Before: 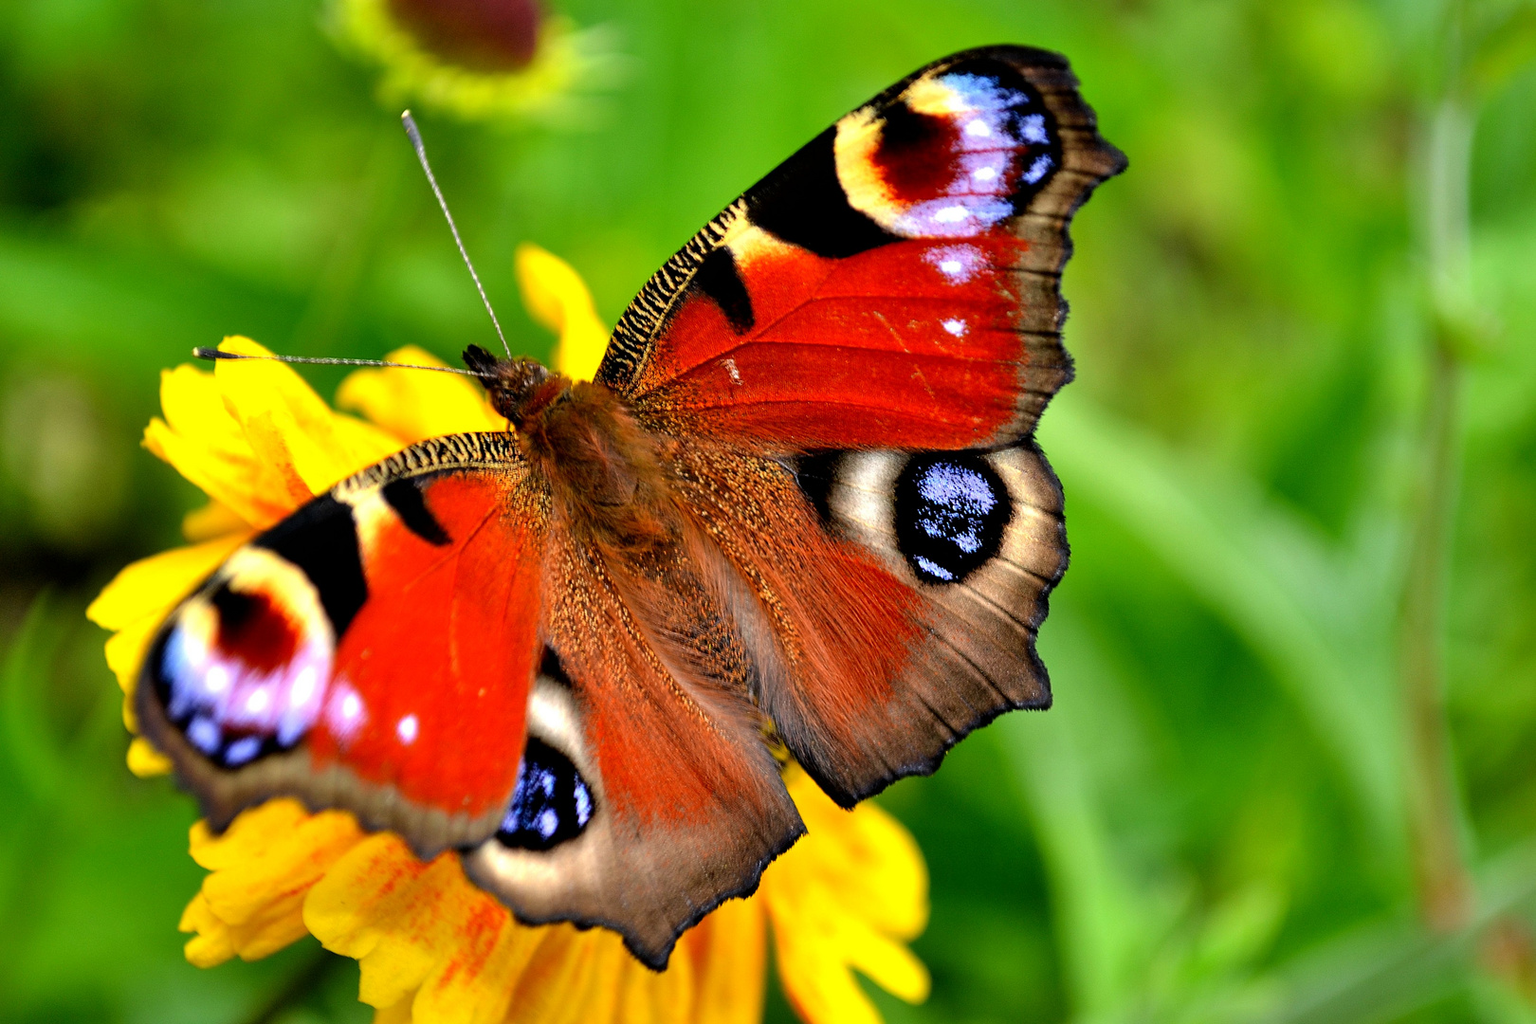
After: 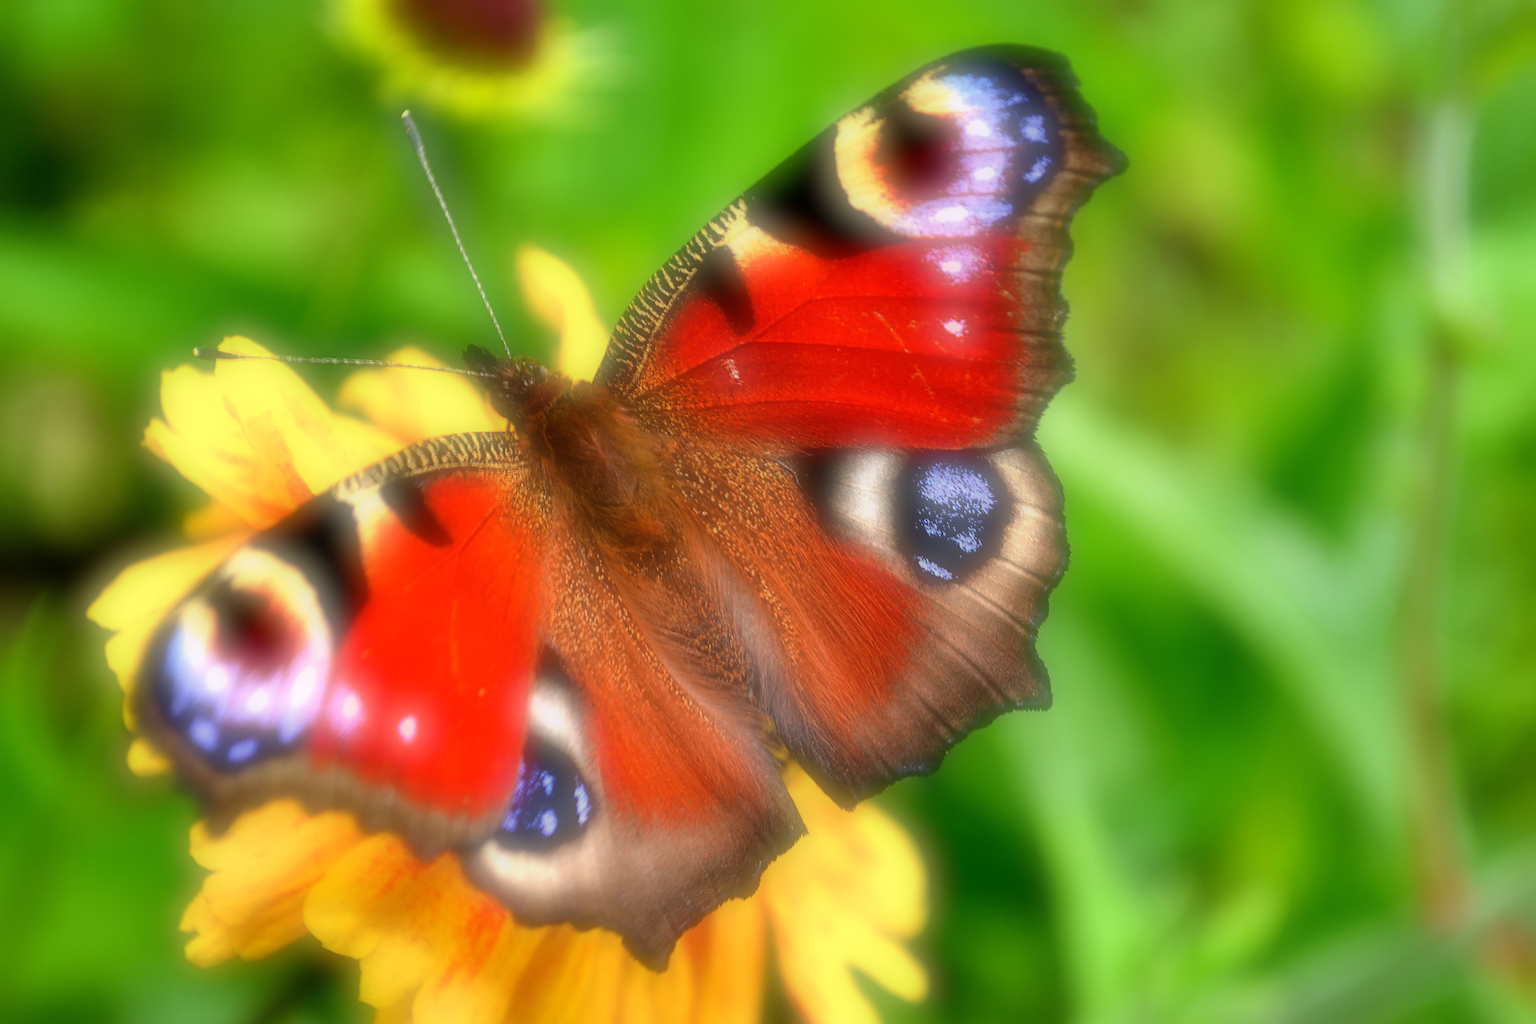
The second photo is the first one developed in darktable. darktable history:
white balance: red 1.009, blue 1.027
soften: on, module defaults
